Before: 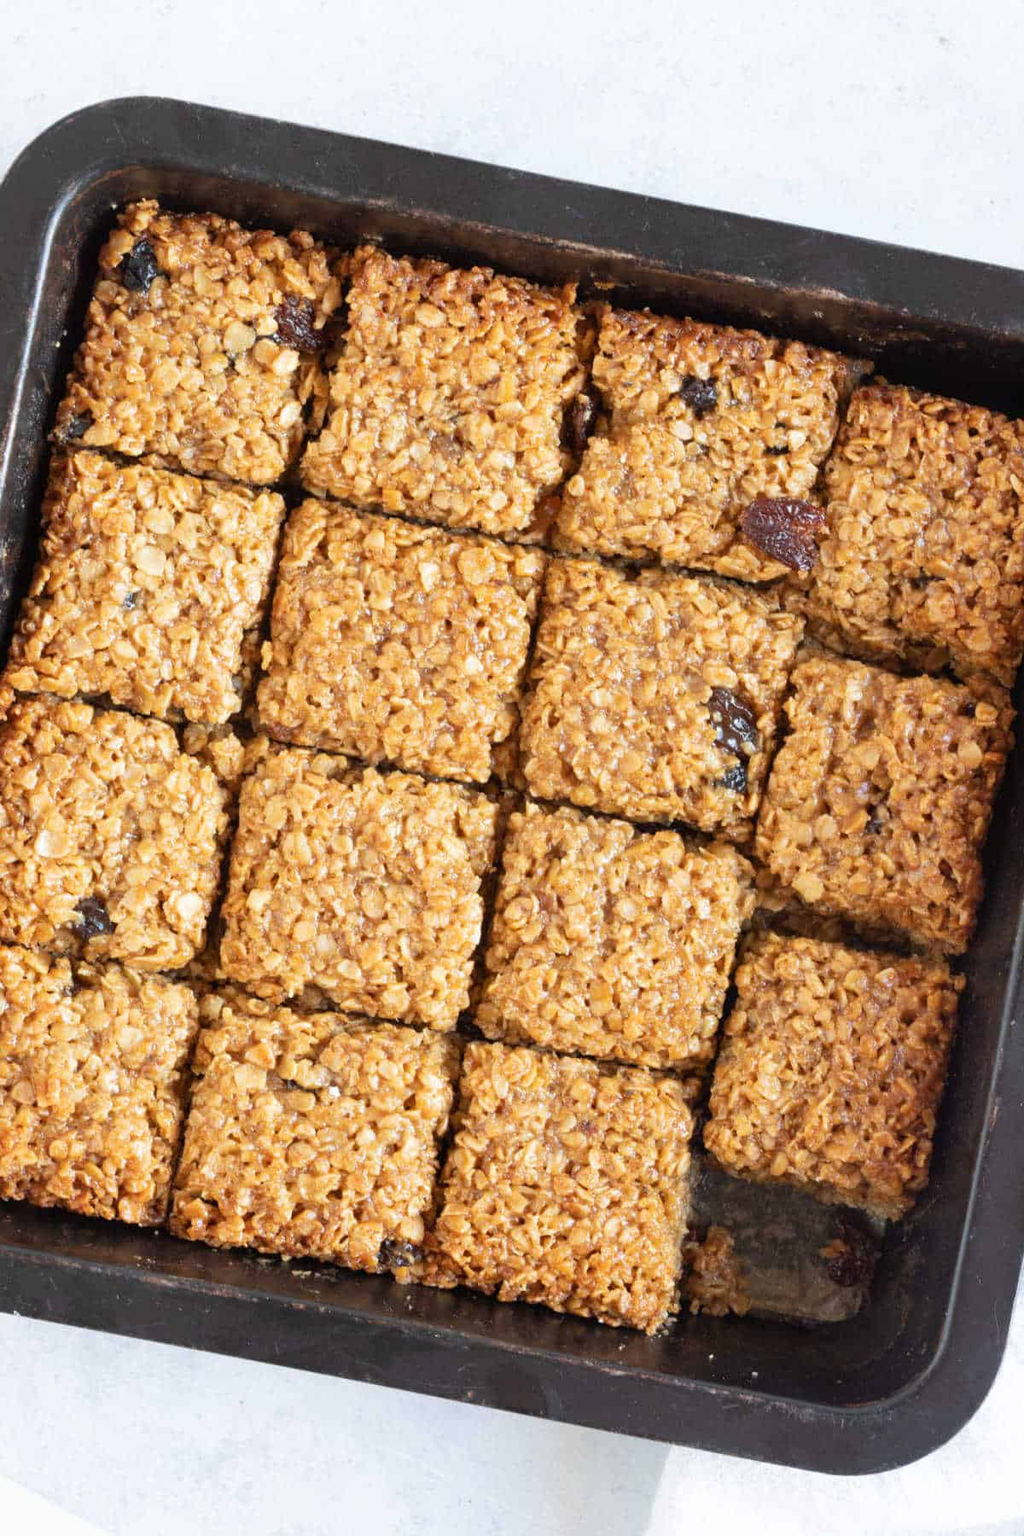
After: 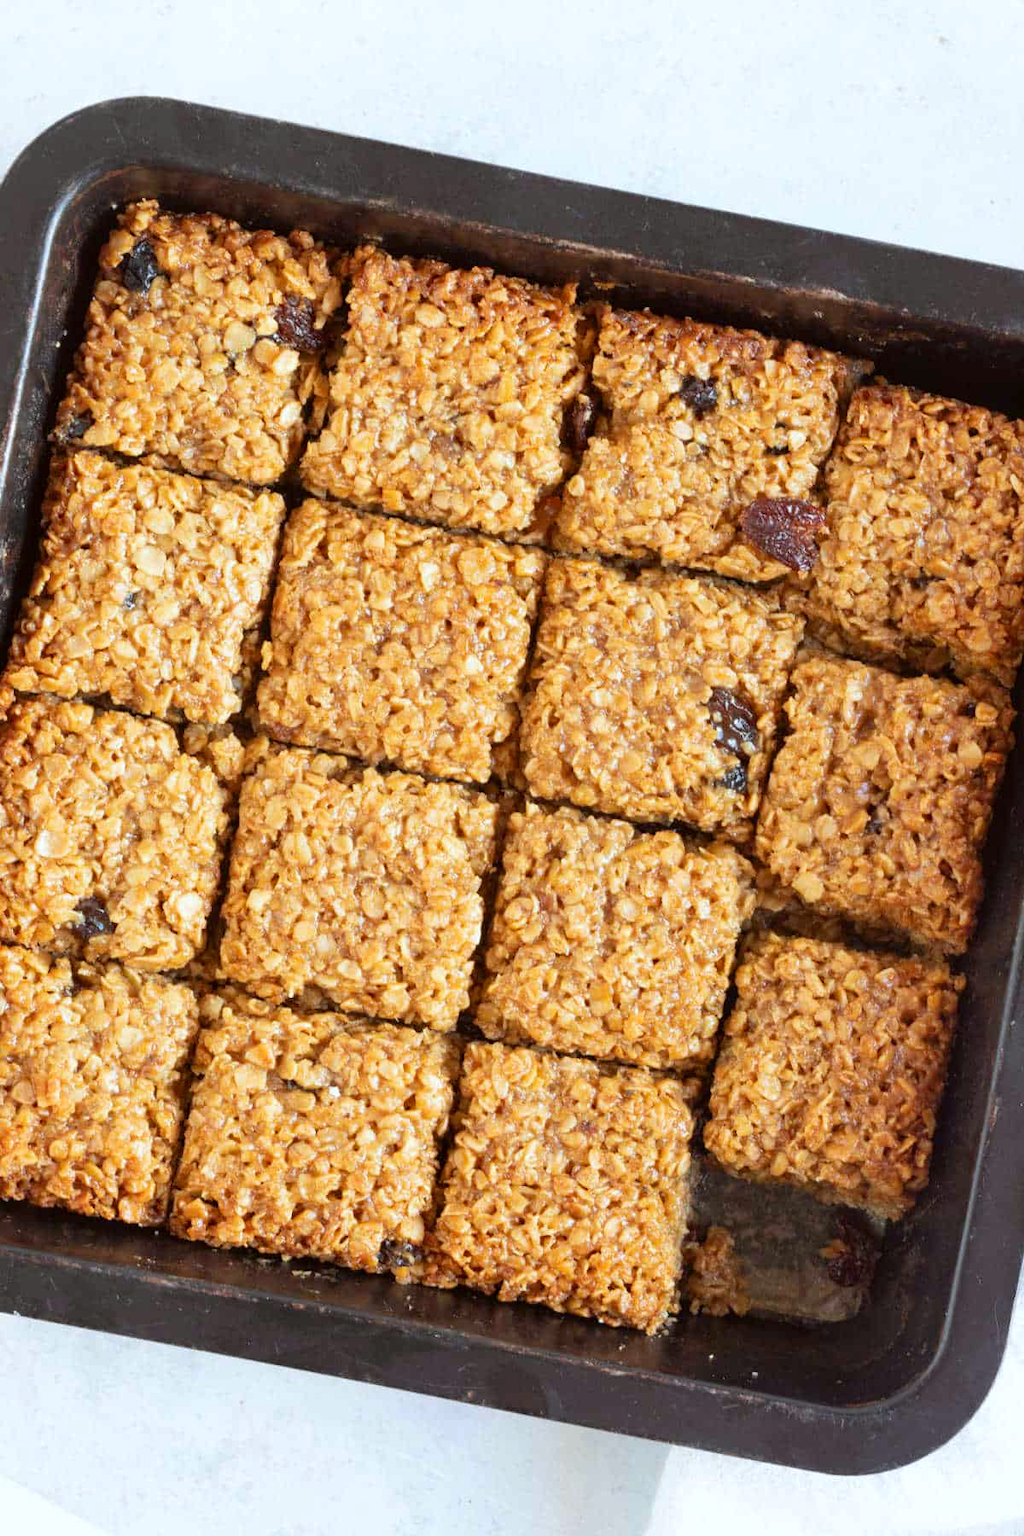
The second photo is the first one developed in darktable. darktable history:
contrast brightness saturation: saturation 0.1
color correction: highlights a* -2.73, highlights b* -2.09, shadows a* 2.41, shadows b* 2.73
